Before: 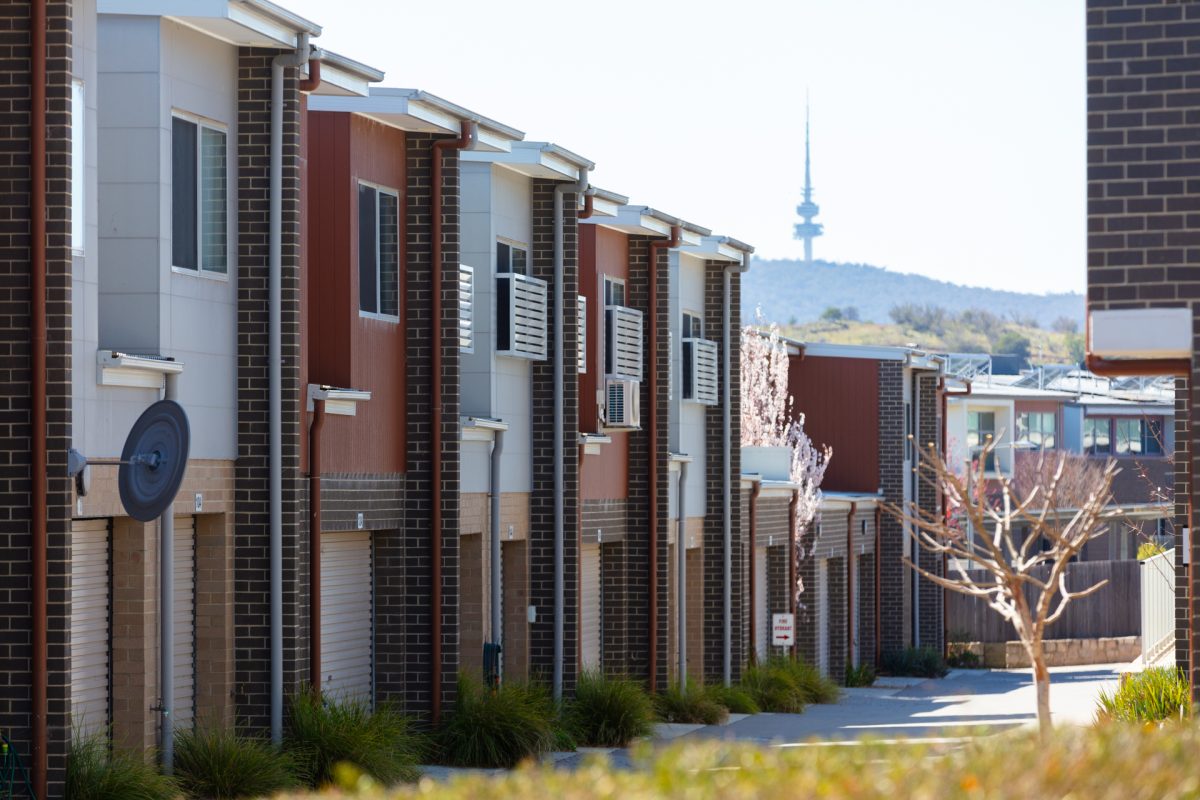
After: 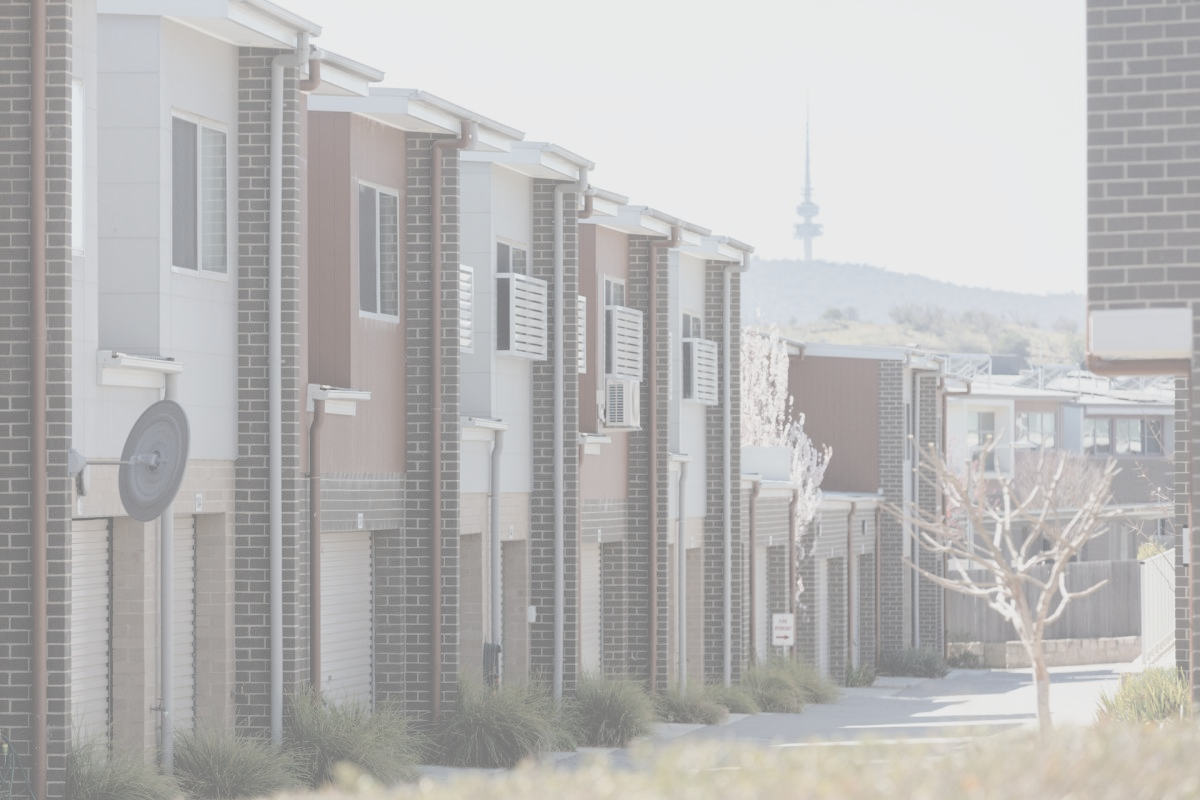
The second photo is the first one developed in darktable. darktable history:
contrast brightness saturation: contrast -0.333, brightness 0.766, saturation -0.784
